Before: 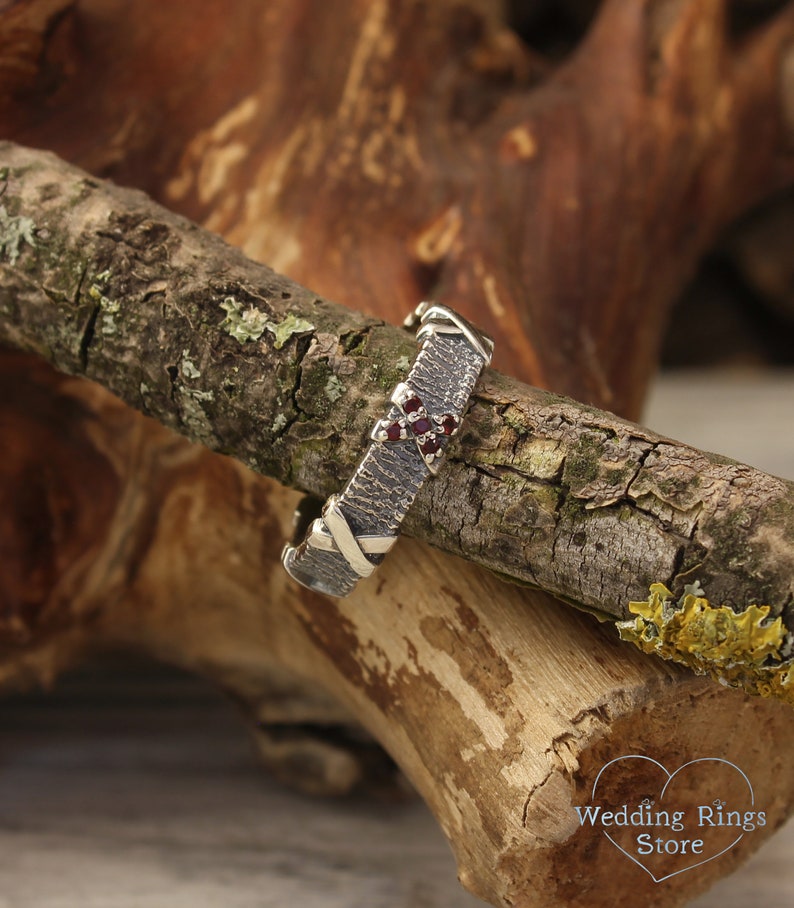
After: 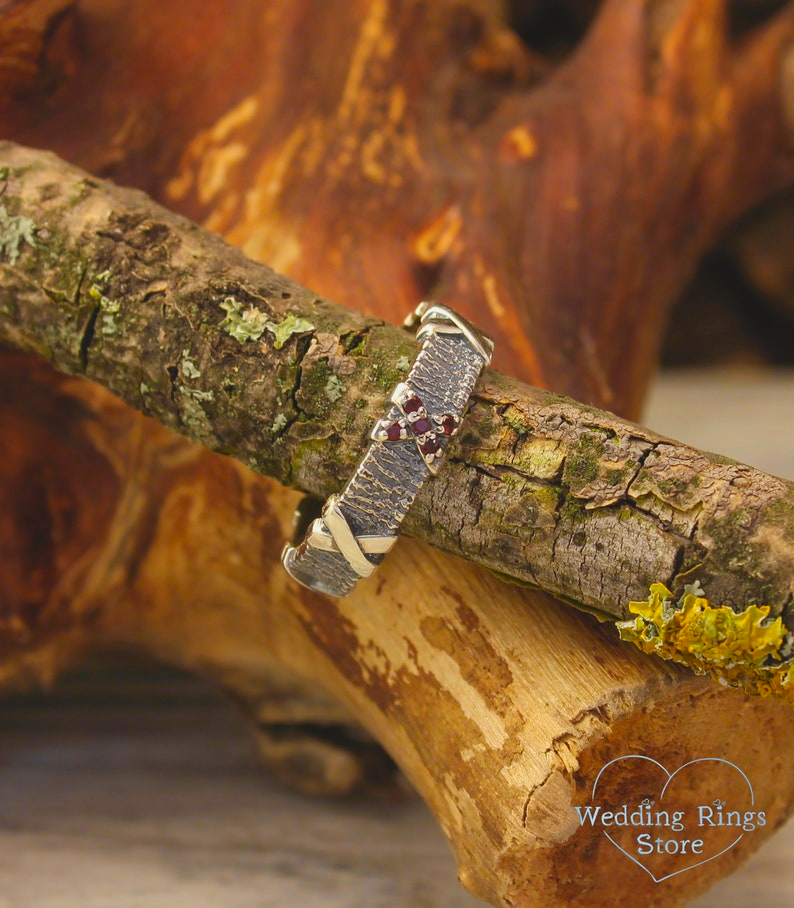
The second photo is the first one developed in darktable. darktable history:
contrast brightness saturation: contrast -0.101, brightness 0.049, saturation 0.085
base curve: curves: ch0 [(0, 0) (0.283, 0.295) (1, 1)], preserve colors none
color zones: curves: ch0 [(0.224, 0.526) (0.75, 0.5)]; ch1 [(0.055, 0.526) (0.224, 0.761) (0.377, 0.526) (0.75, 0.5)]
